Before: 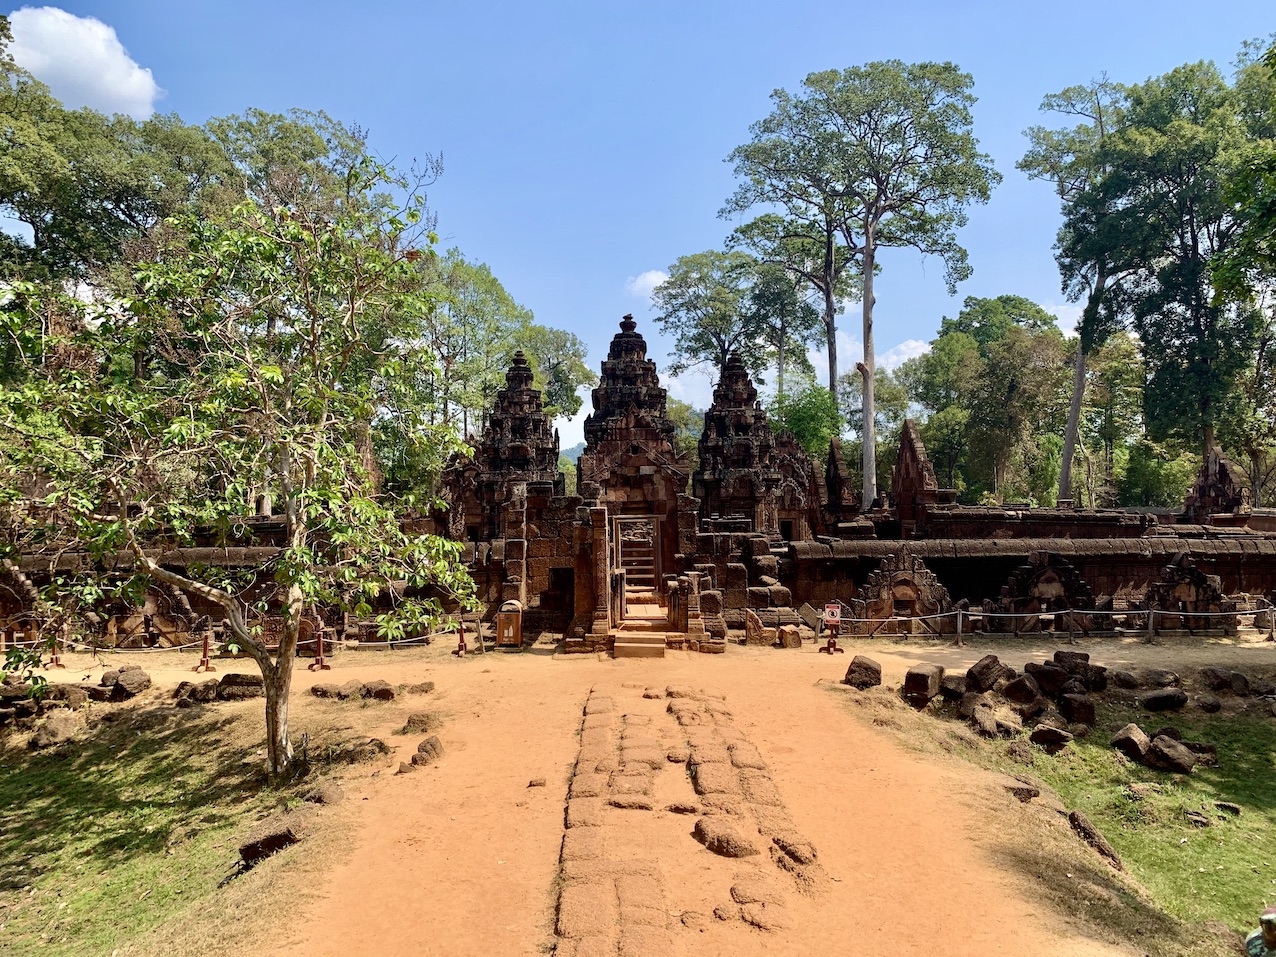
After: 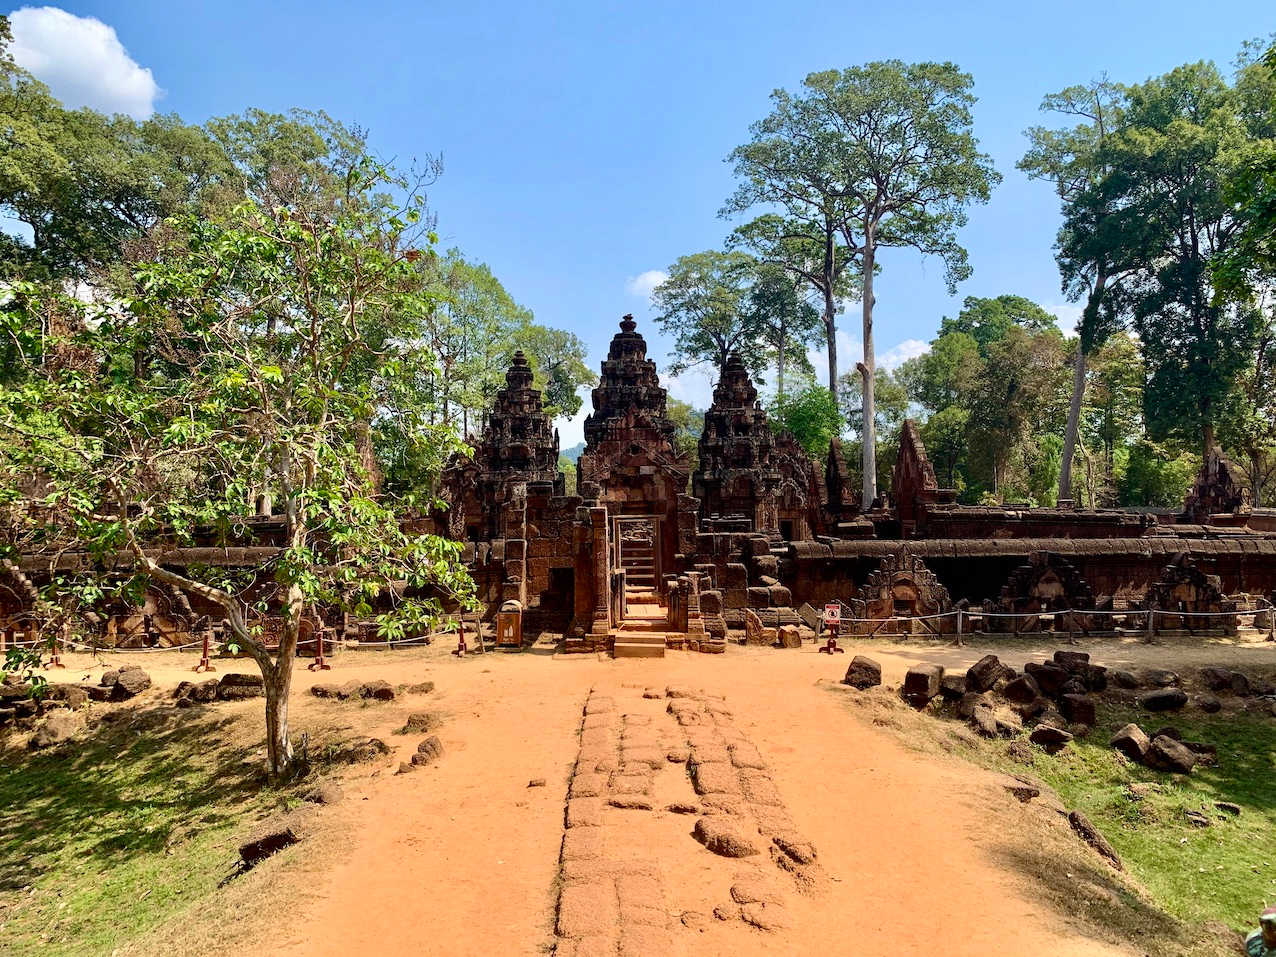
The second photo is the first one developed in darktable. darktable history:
contrast brightness saturation: contrast 0.078, saturation 0.023
